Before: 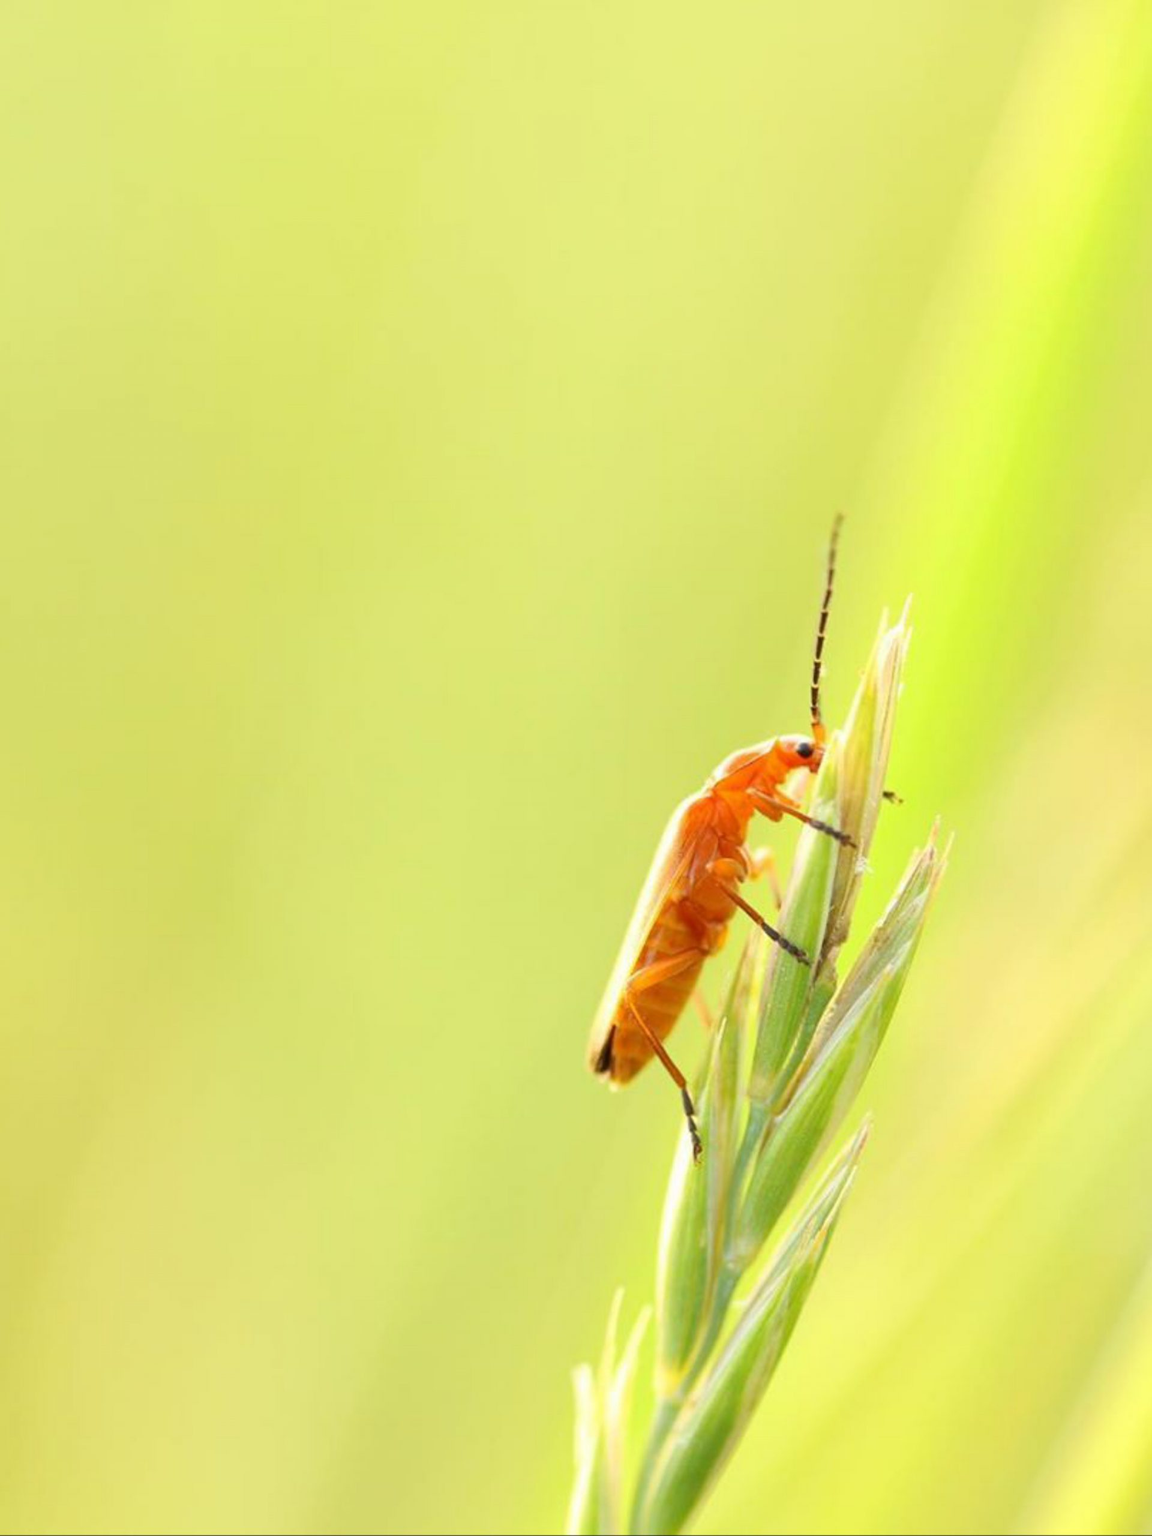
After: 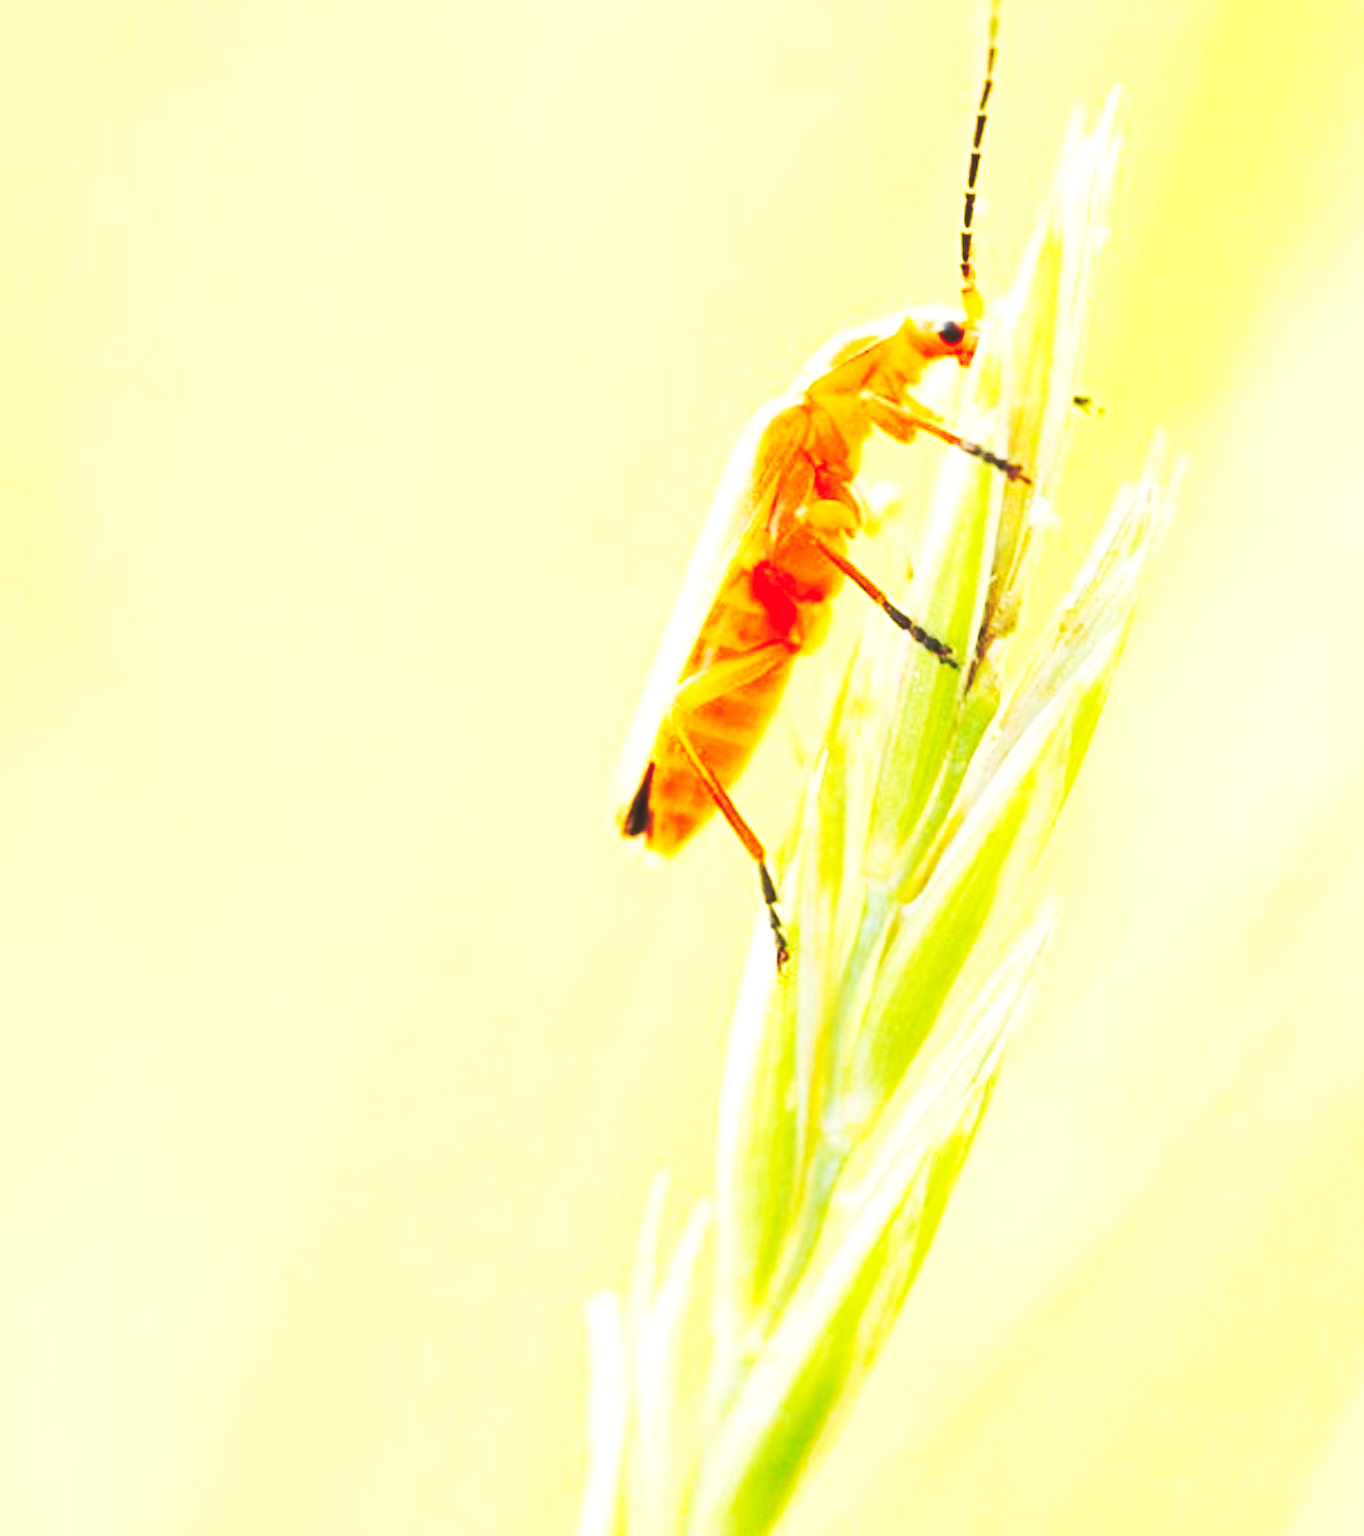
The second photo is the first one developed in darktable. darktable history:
crop and rotate: left 17.222%, top 35.116%, right 7.108%, bottom 1.045%
base curve: curves: ch0 [(0, 0.015) (0.085, 0.116) (0.134, 0.298) (0.19, 0.545) (0.296, 0.764) (0.599, 0.982) (1, 1)], preserve colors none
